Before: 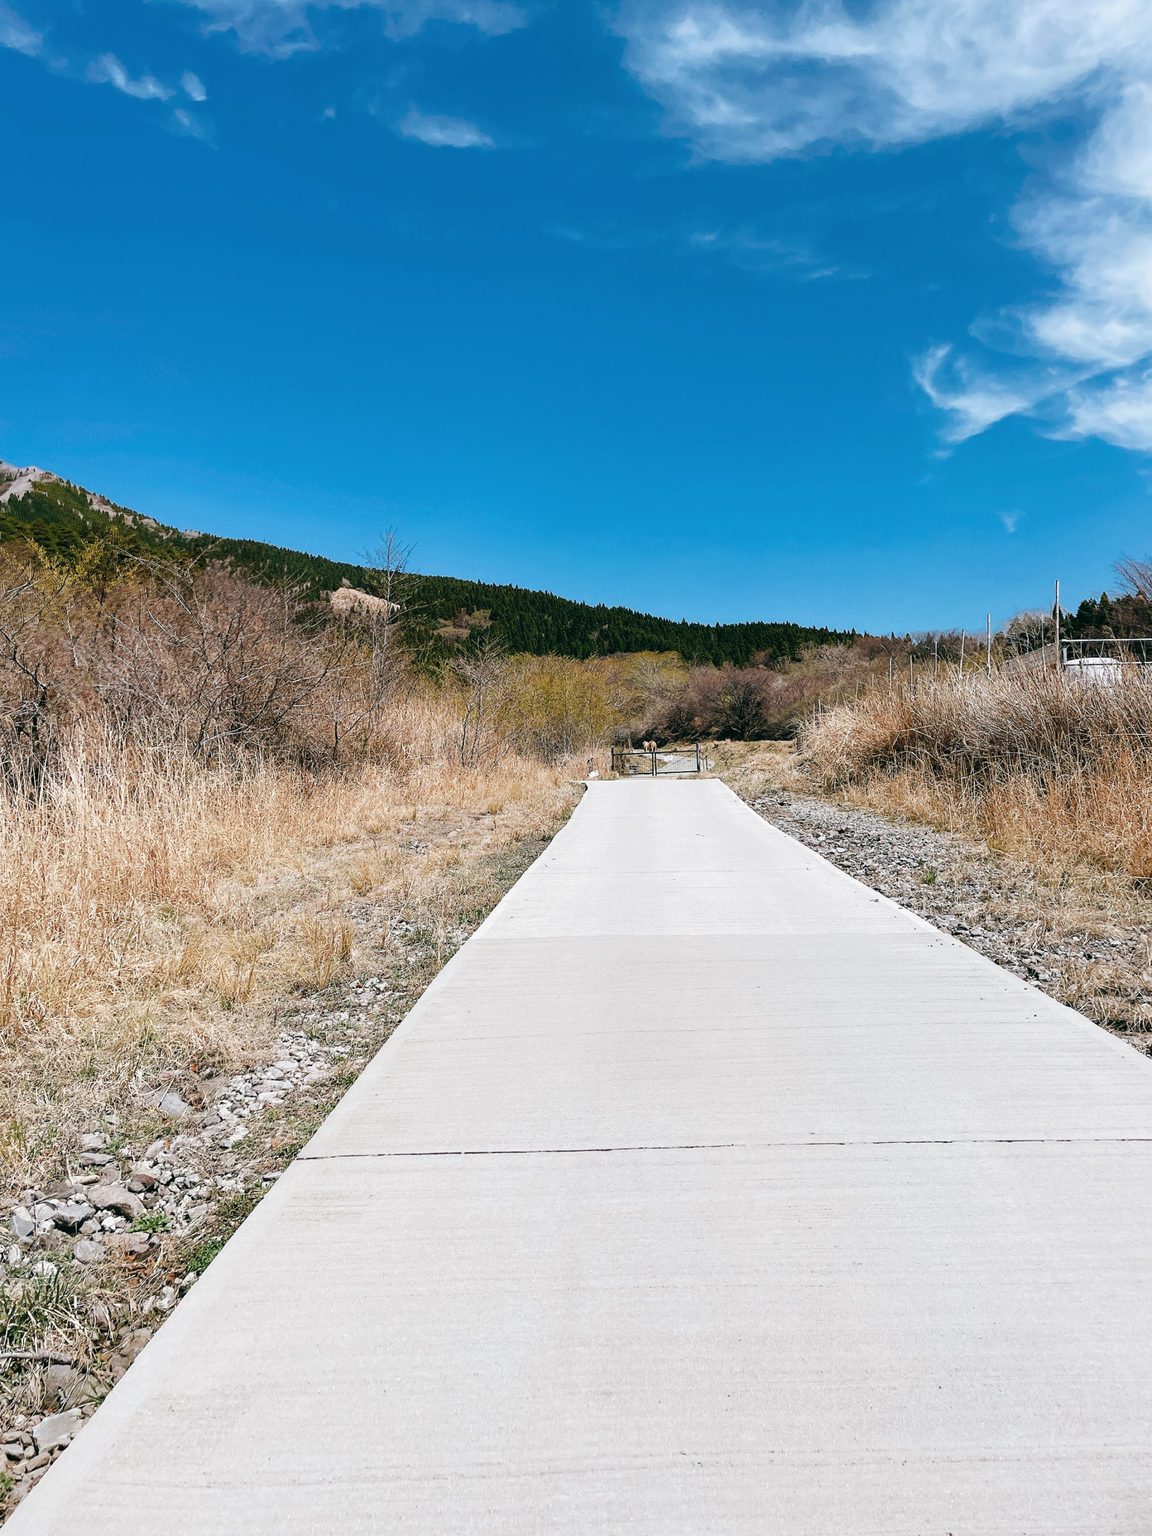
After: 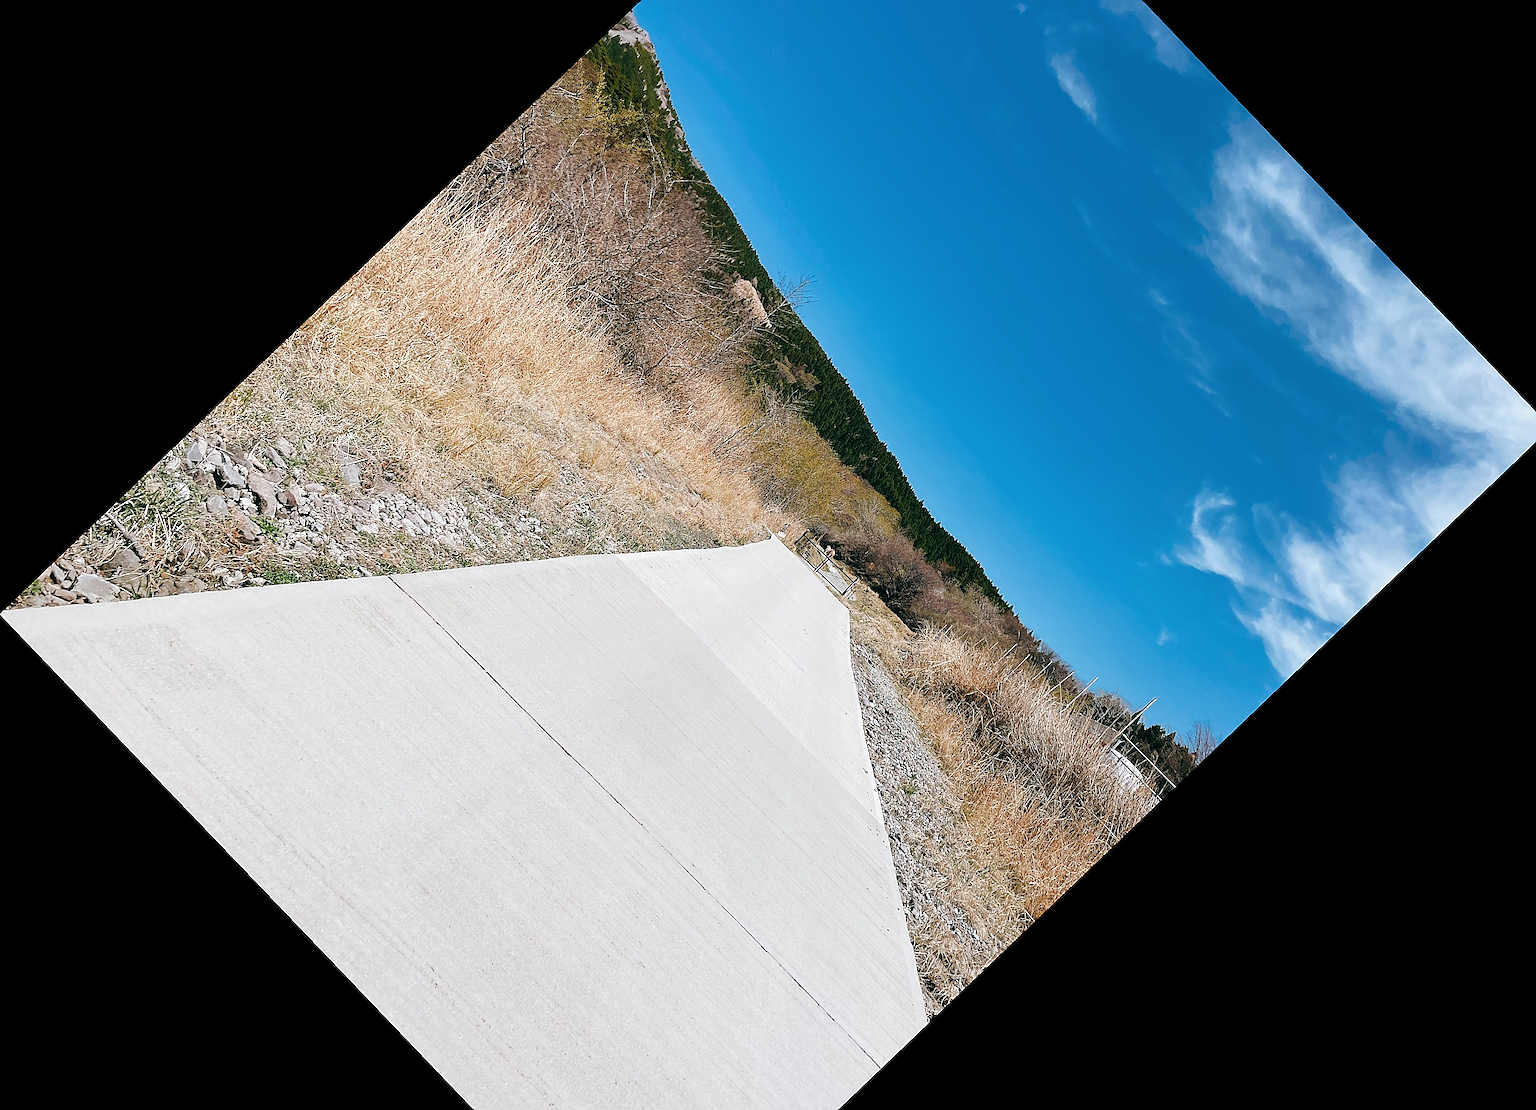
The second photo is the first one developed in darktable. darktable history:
sharpen: radius 1.4, amount 1.25, threshold 0.7
crop and rotate: angle -46.26°, top 16.234%, right 0.912%, bottom 11.704%
